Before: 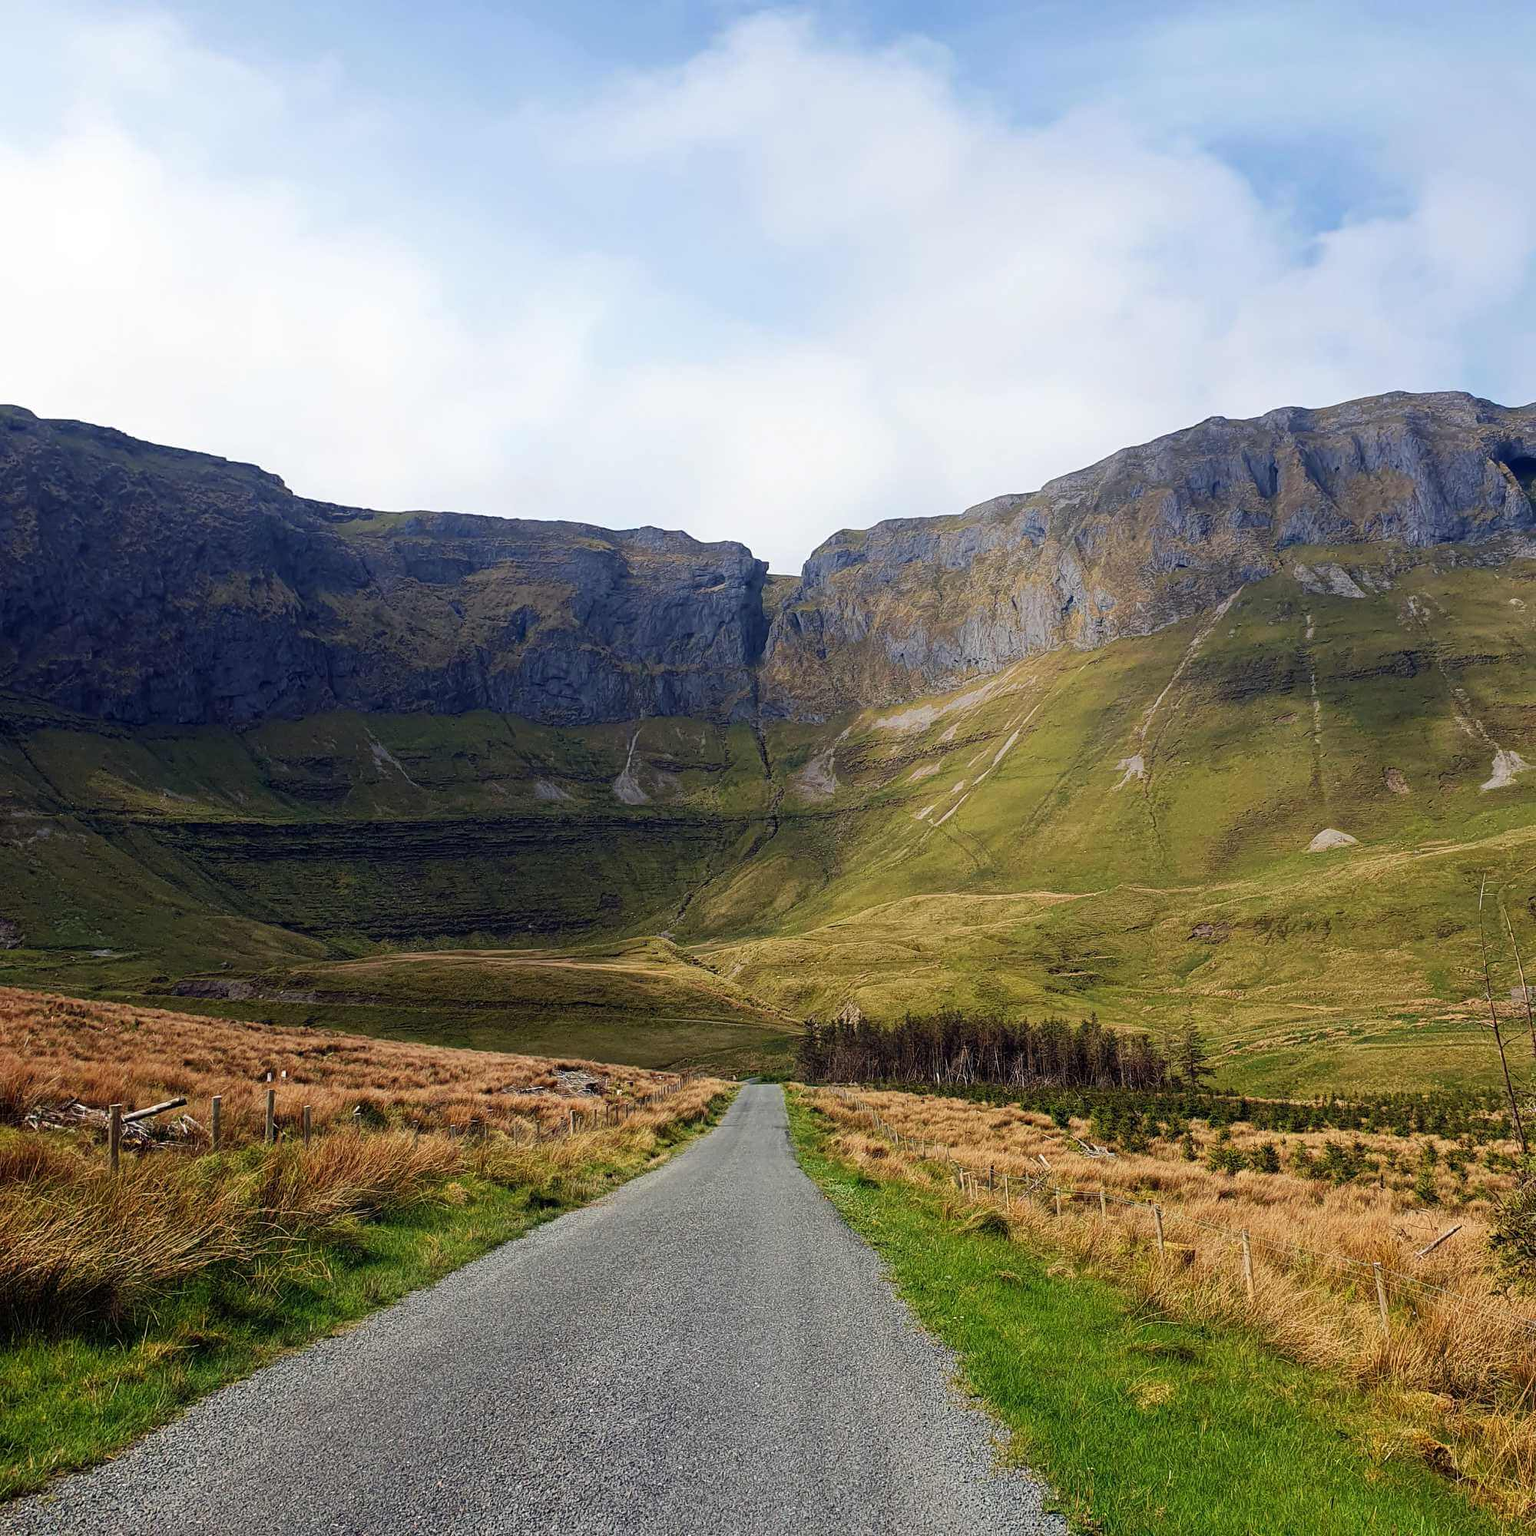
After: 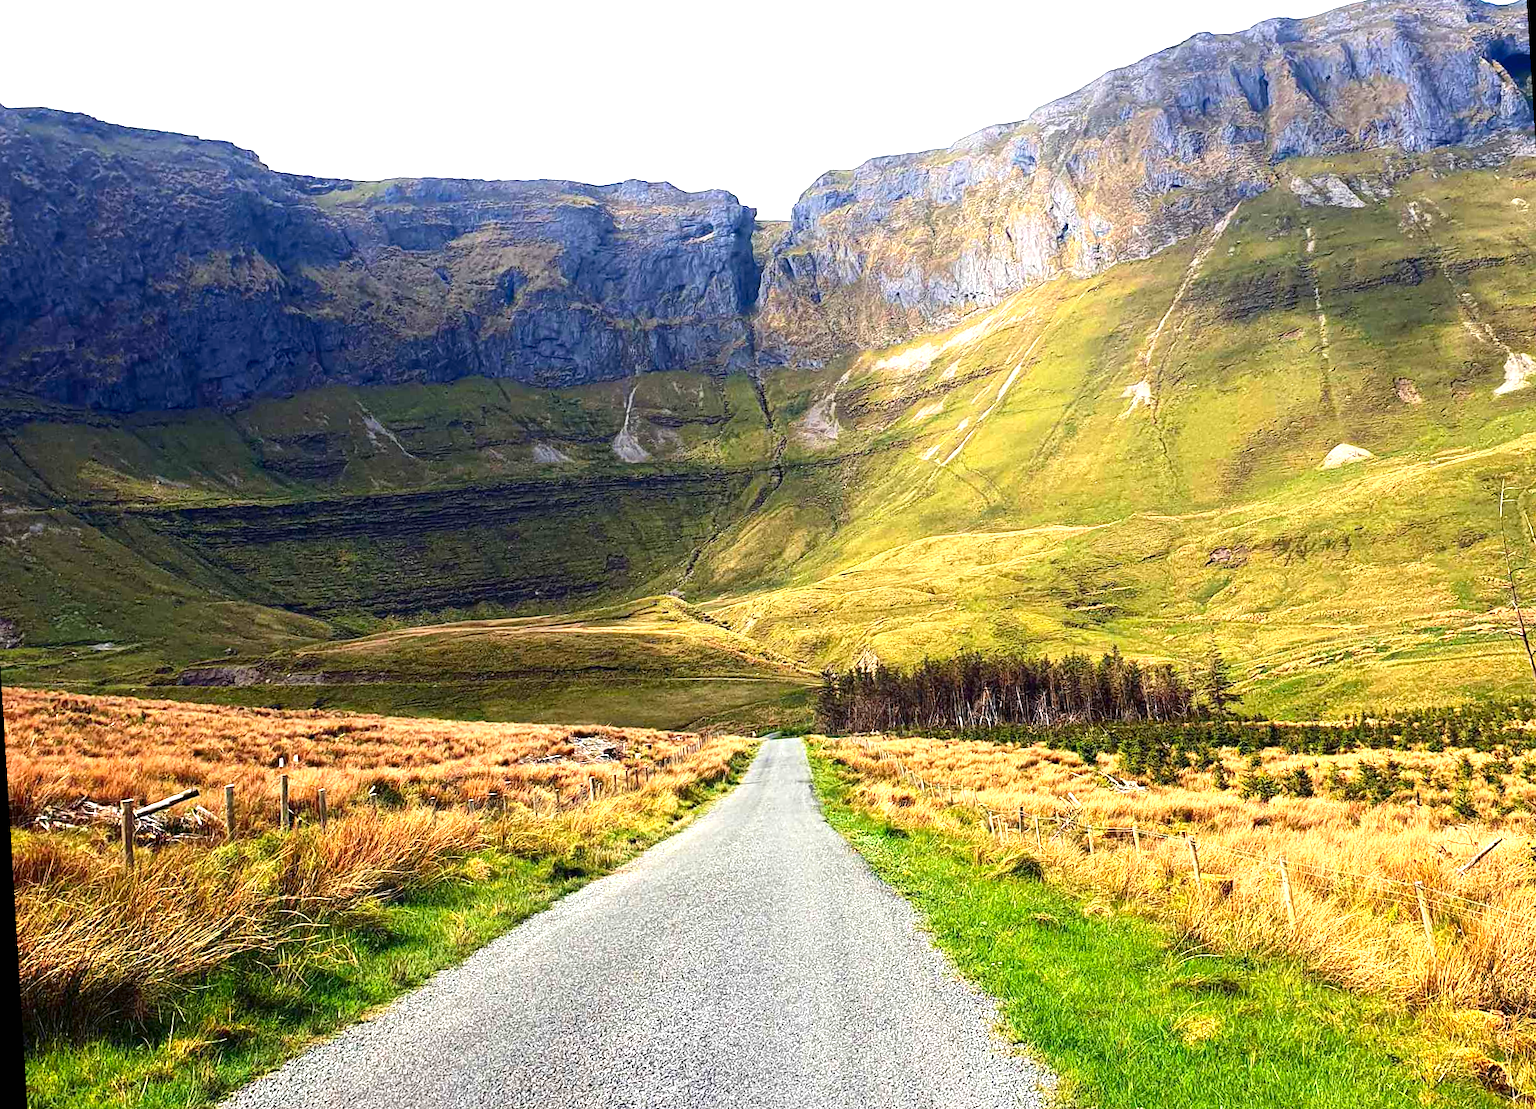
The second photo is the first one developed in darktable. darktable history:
crop and rotate: top 19.998%
rotate and perspective: rotation -3.52°, crop left 0.036, crop right 0.964, crop top 0.081, crop bottom 0.919
exposure: black level correction 0, exposure 1.5 EV, compensate exposure bias true, compensate highlight preservation false
contrast brightness saturation: contrast 0.13, brightness -0.05, saturation 0.16
